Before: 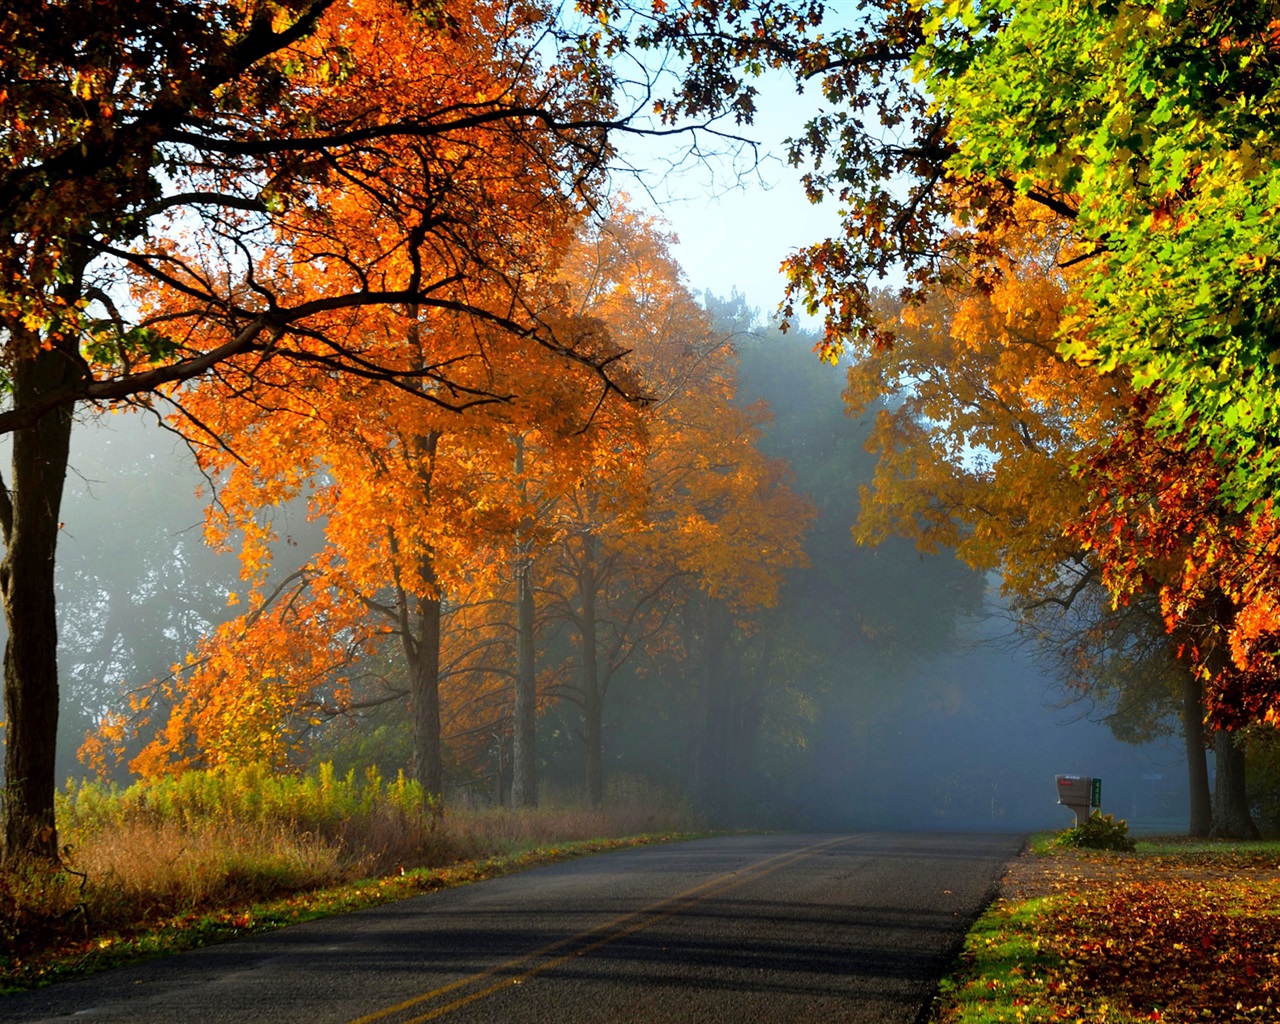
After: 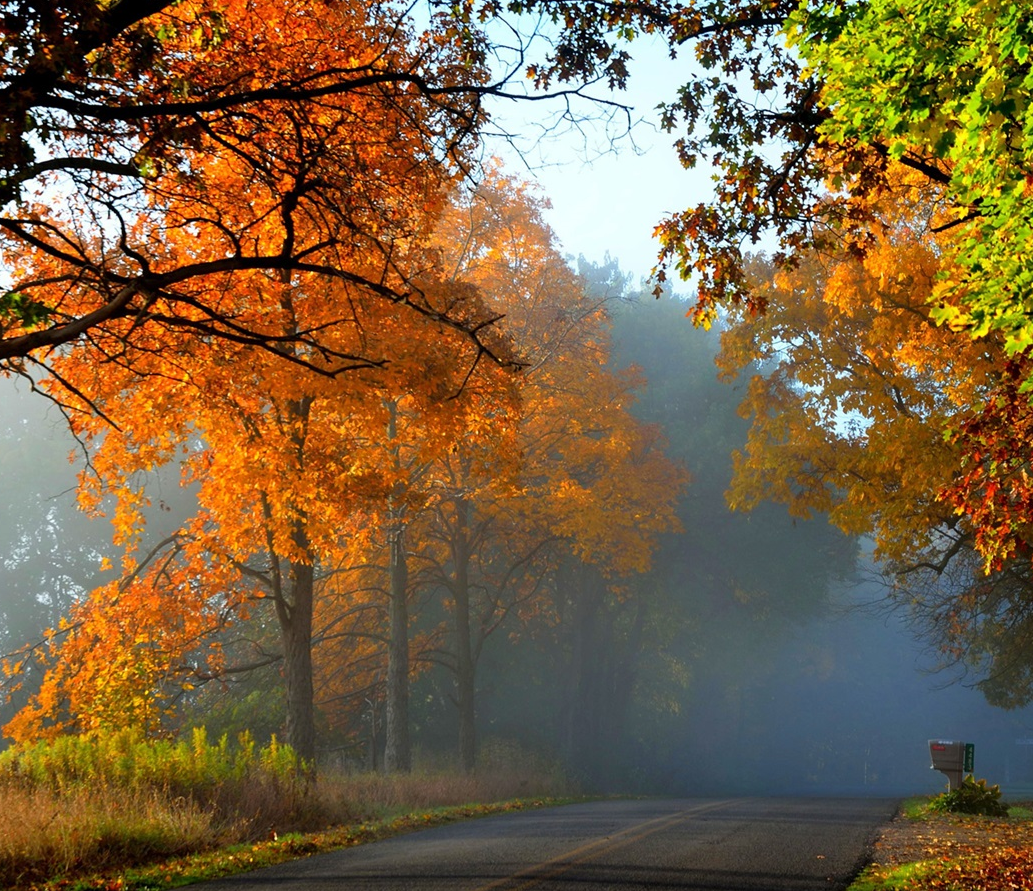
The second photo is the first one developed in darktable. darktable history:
crop: left 9.954%, top 3.504%, right 9.297%, bottom 9.476%
